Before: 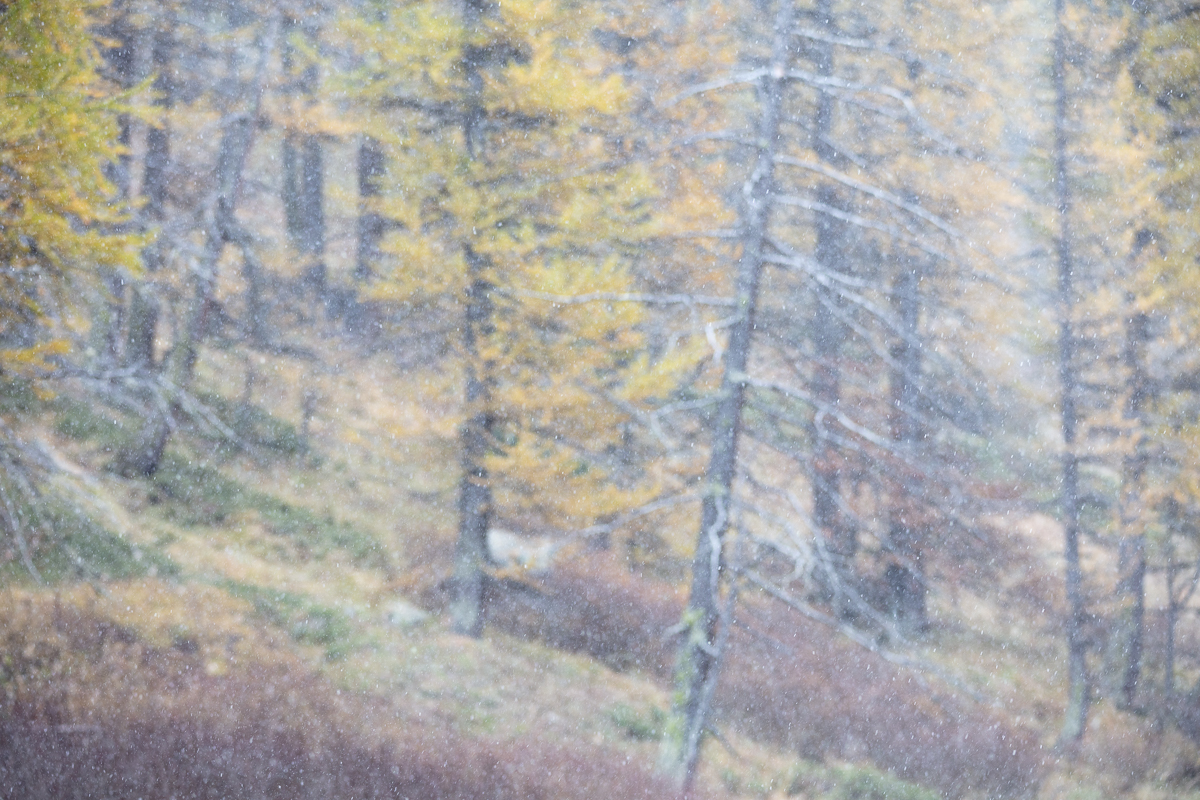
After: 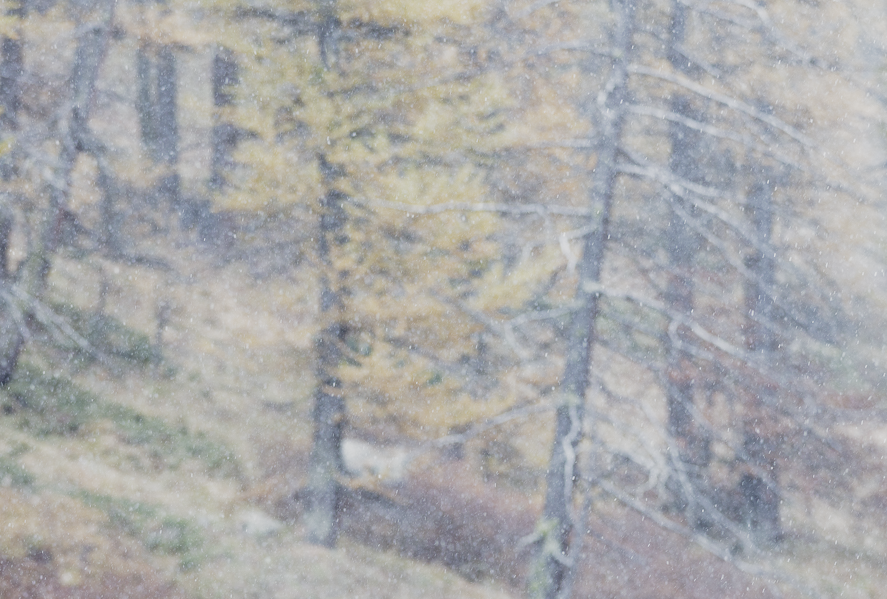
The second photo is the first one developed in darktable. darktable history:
filmic rgb: black relative exposure -16 EV, white relative exposure 2.94 EV, hardness 10, preserve chrominance no, color science v4 (2020), contrast in shadows soft, contrast in highlights soft
crop and rotate: left 12.216%, top 11.349%, right 13.854%, bottom 13.758%
contrast brightness saturation: saturation -0.066
